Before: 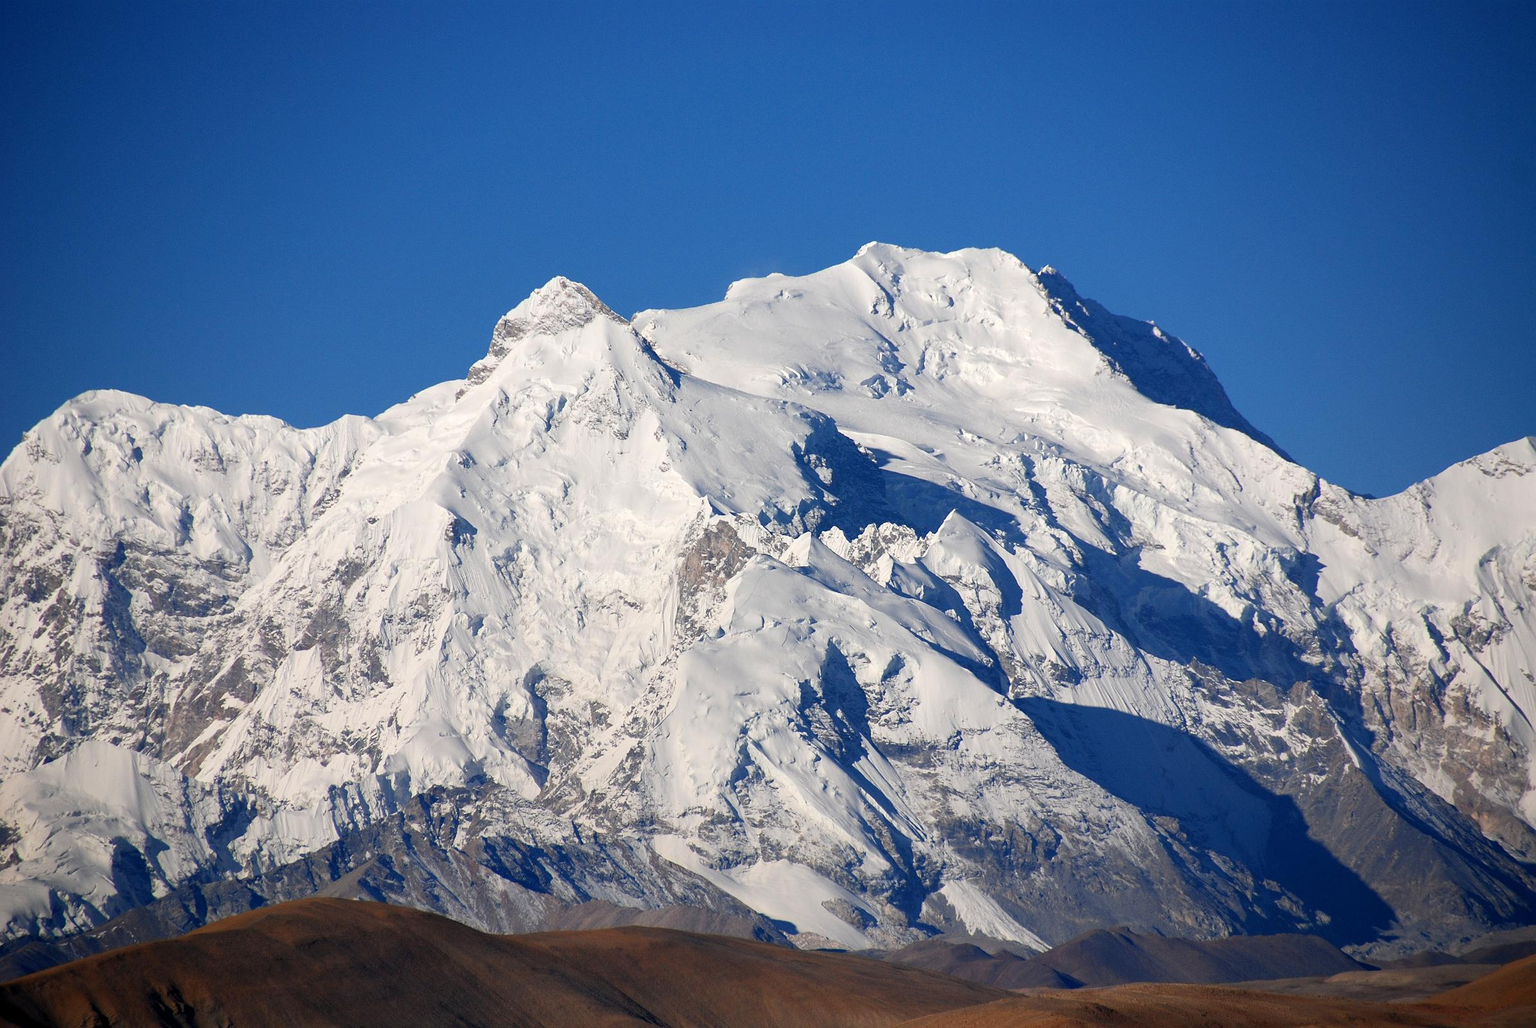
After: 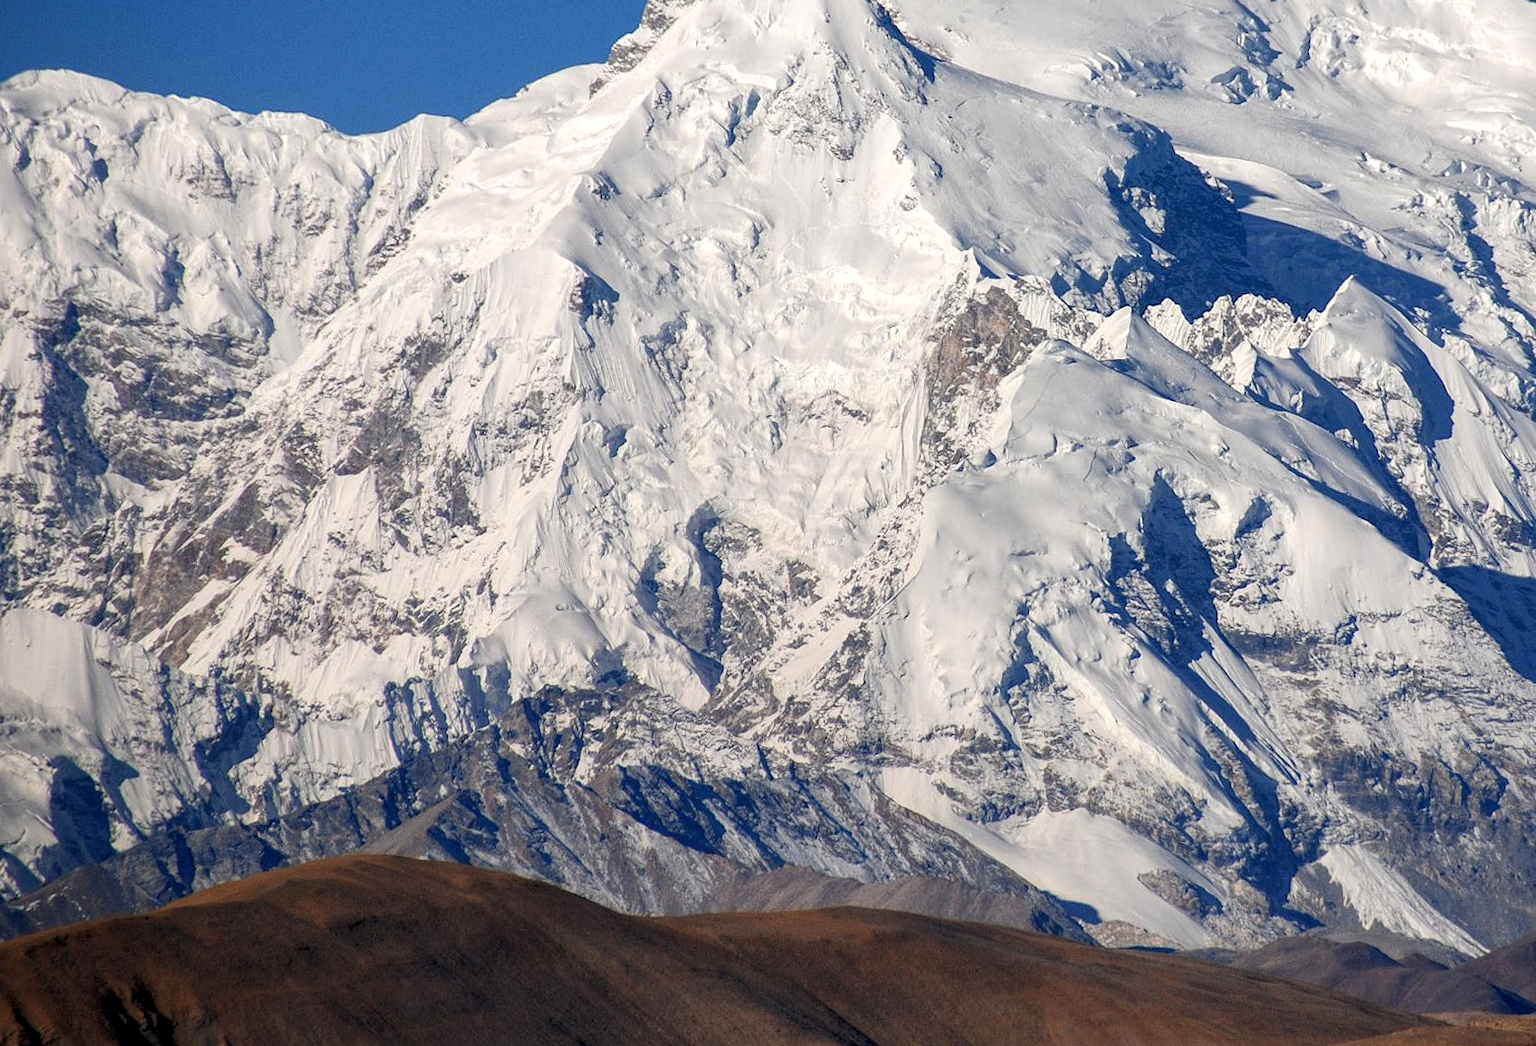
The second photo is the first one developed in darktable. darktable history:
crop and rotate: angle -0.986°, left 3.615%, top 31.969%, right 29.529%
local contrast: highlights 92%, shadows 87%, detail 160%, midtone range 0.2
